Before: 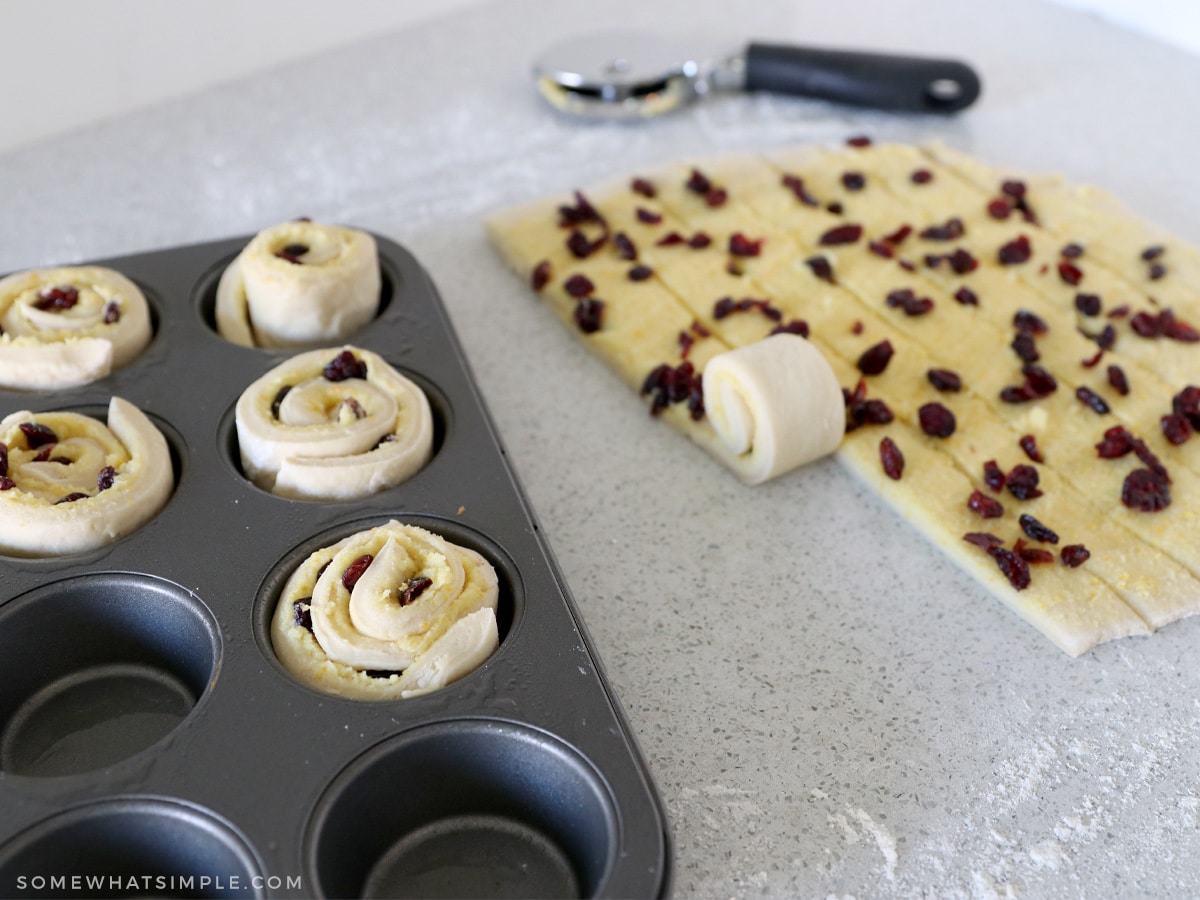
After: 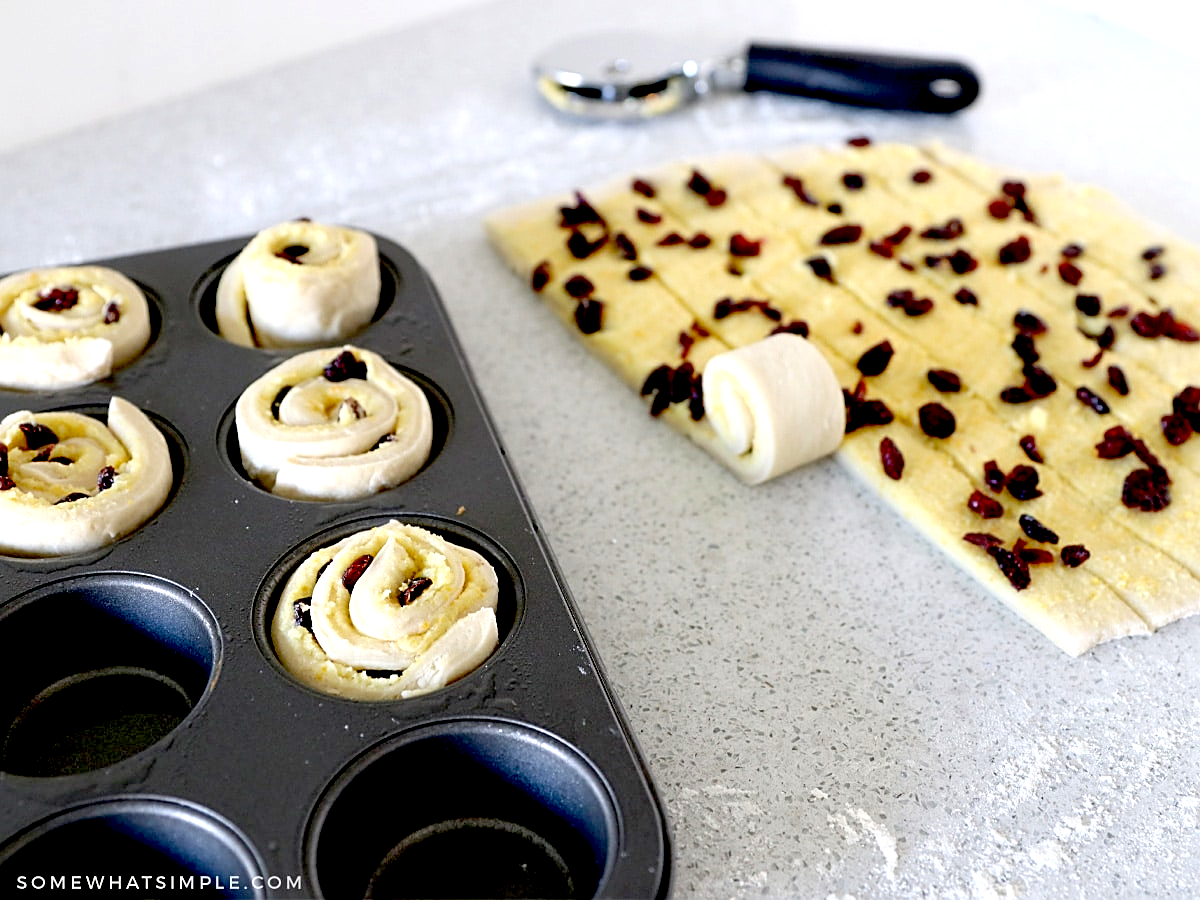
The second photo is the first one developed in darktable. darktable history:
sharpen: on, module defaults
exposure: black level correction 0.041, exposure 0.499 EV, compensate highlight preservation false
